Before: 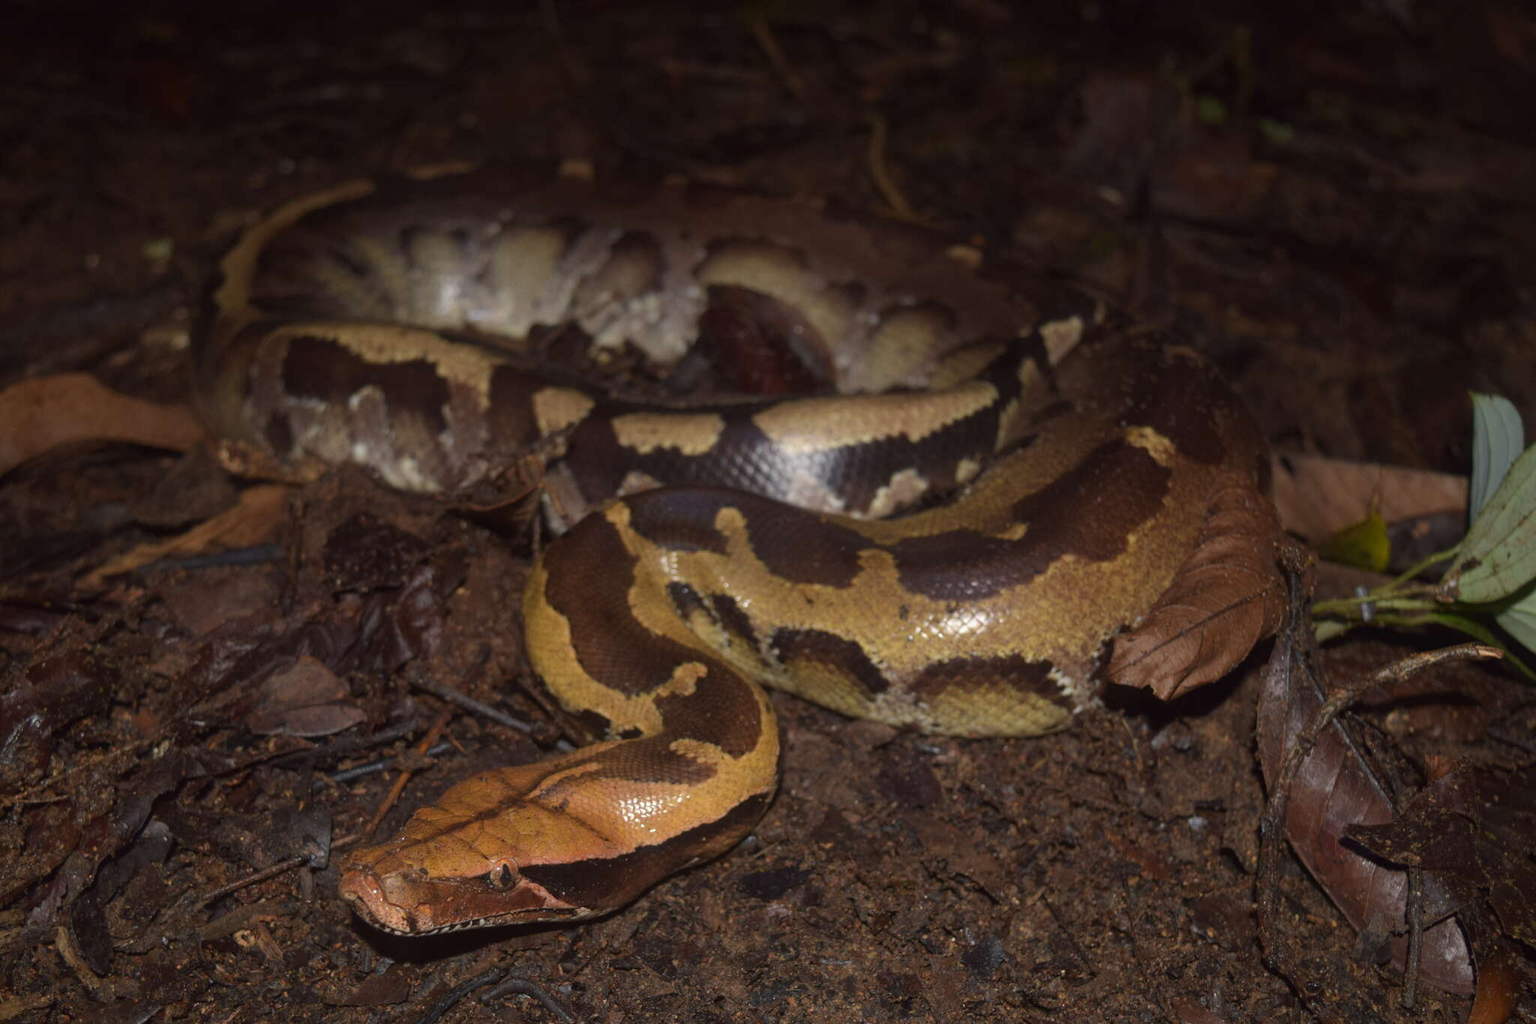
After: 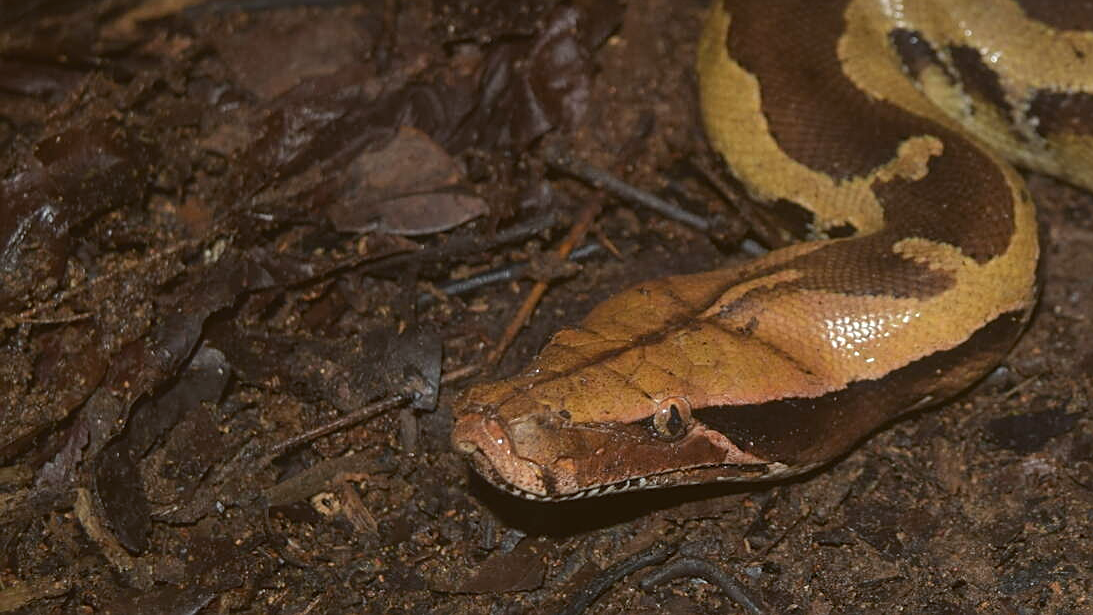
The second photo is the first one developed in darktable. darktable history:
color balance: lift [1.004, 1.002, 1.002, 0.998], gamma [1, 1.007, 1.002, 0.993], gain [1, 0.977, 1.013, 1.023], contrast -3.64%
sharpen: on, module defaults
crop and rotate: top 54.778%, right 46.61%, bottom 0.159%
shadows and highlights: shadows 24.5, highlights -78.15, soften with gaussian
